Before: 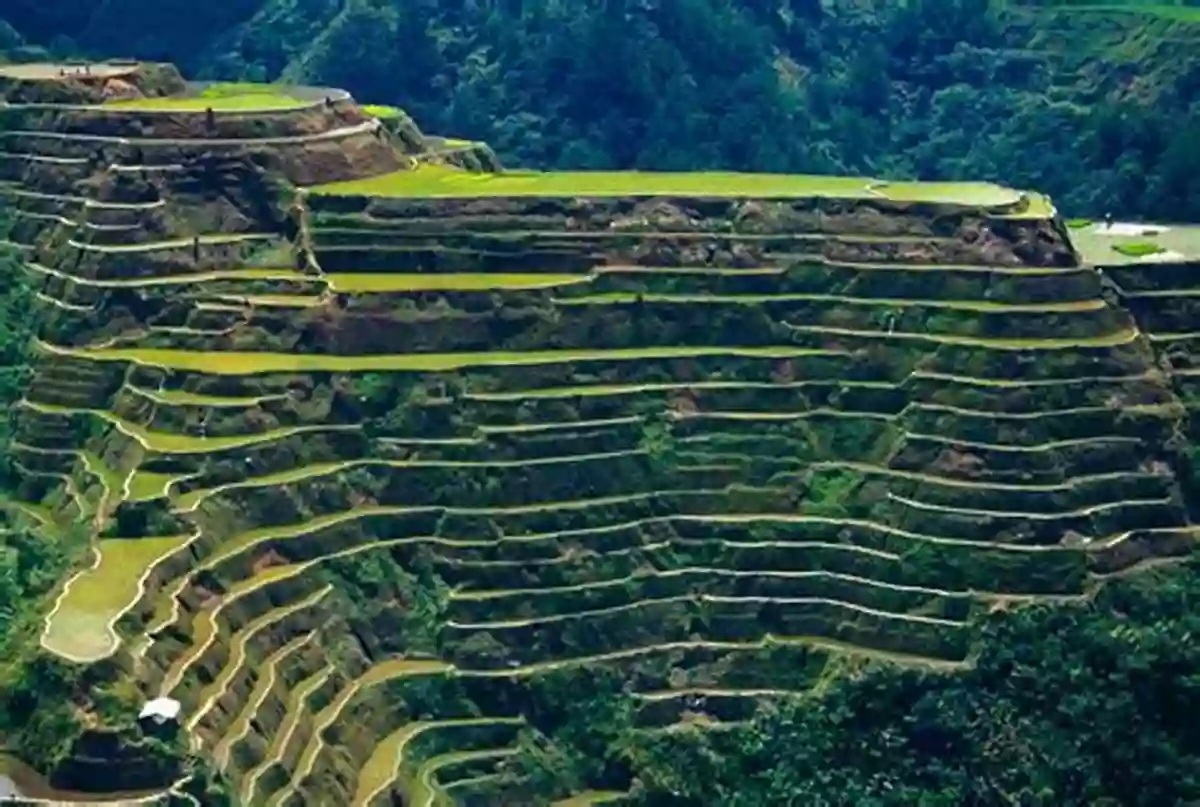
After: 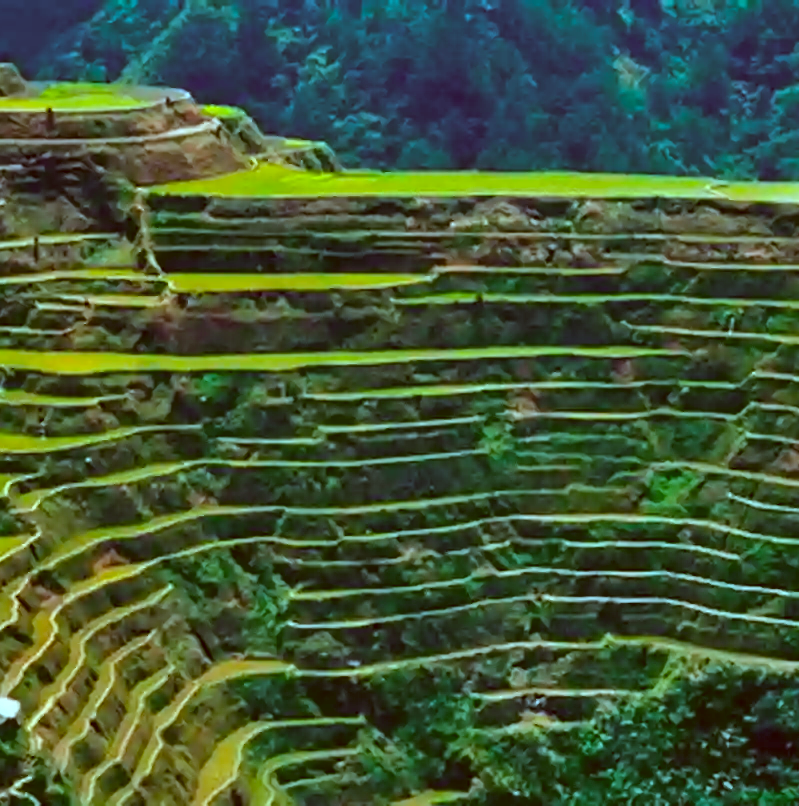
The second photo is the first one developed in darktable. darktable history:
color balance rgb: perceptual saturation grading › global saturation 20%, global vibrance 20%
color correction: highlights a* -14.62, highlights b* -16.22, shadows a* 10.12, shadows b* 29.4
crop and rotate: left 13.342%, right 19.991%
shadows and highlights: highlights color adjustment 0%, low approximation 0.01, soften with gaussian
